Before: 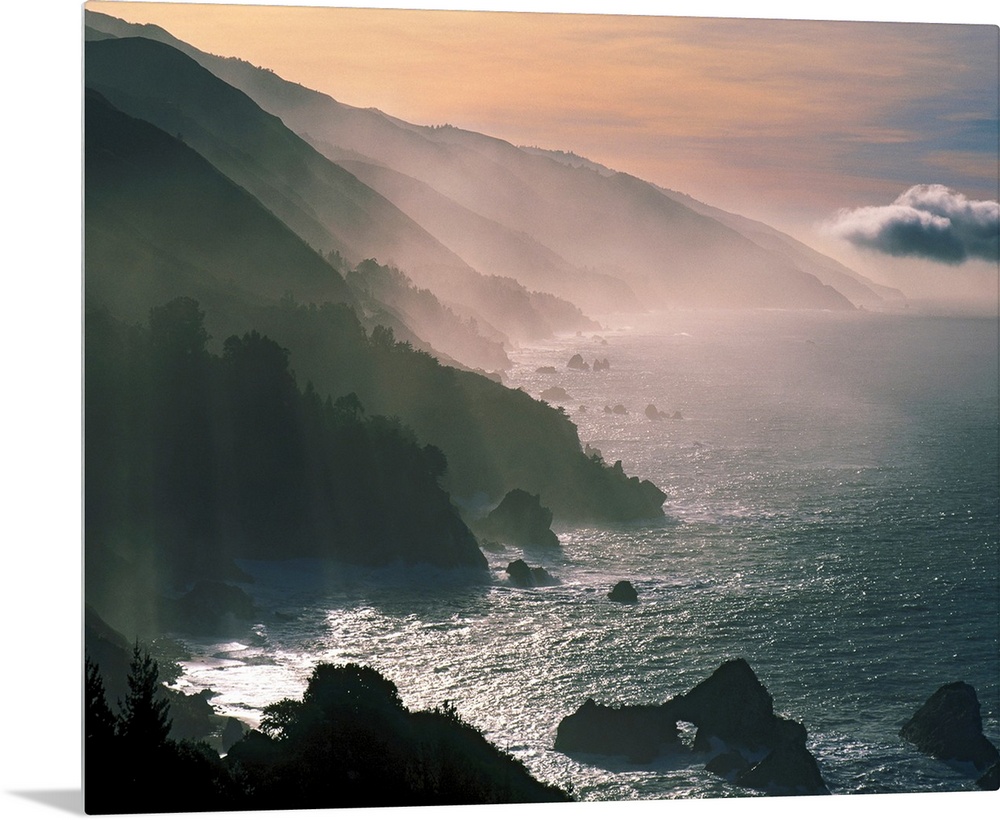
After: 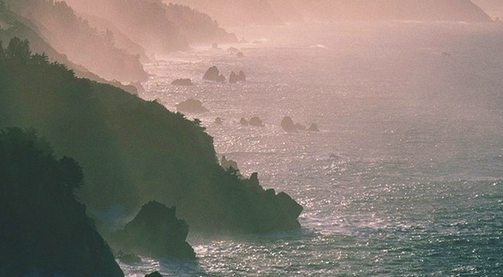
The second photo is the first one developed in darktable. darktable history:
crop: left 36.402%, top 35.195%, right 13.2%, bottom 31%
contrast brightness saturation: saturation -0.048
tone equalizer: smoothing diameter 2.16%, edges refinement/feathering 19.84, mask exposure compensation -1.57 EV, filter diffusion 5
color correction: highlights b* -0.06, saturation 1.36
